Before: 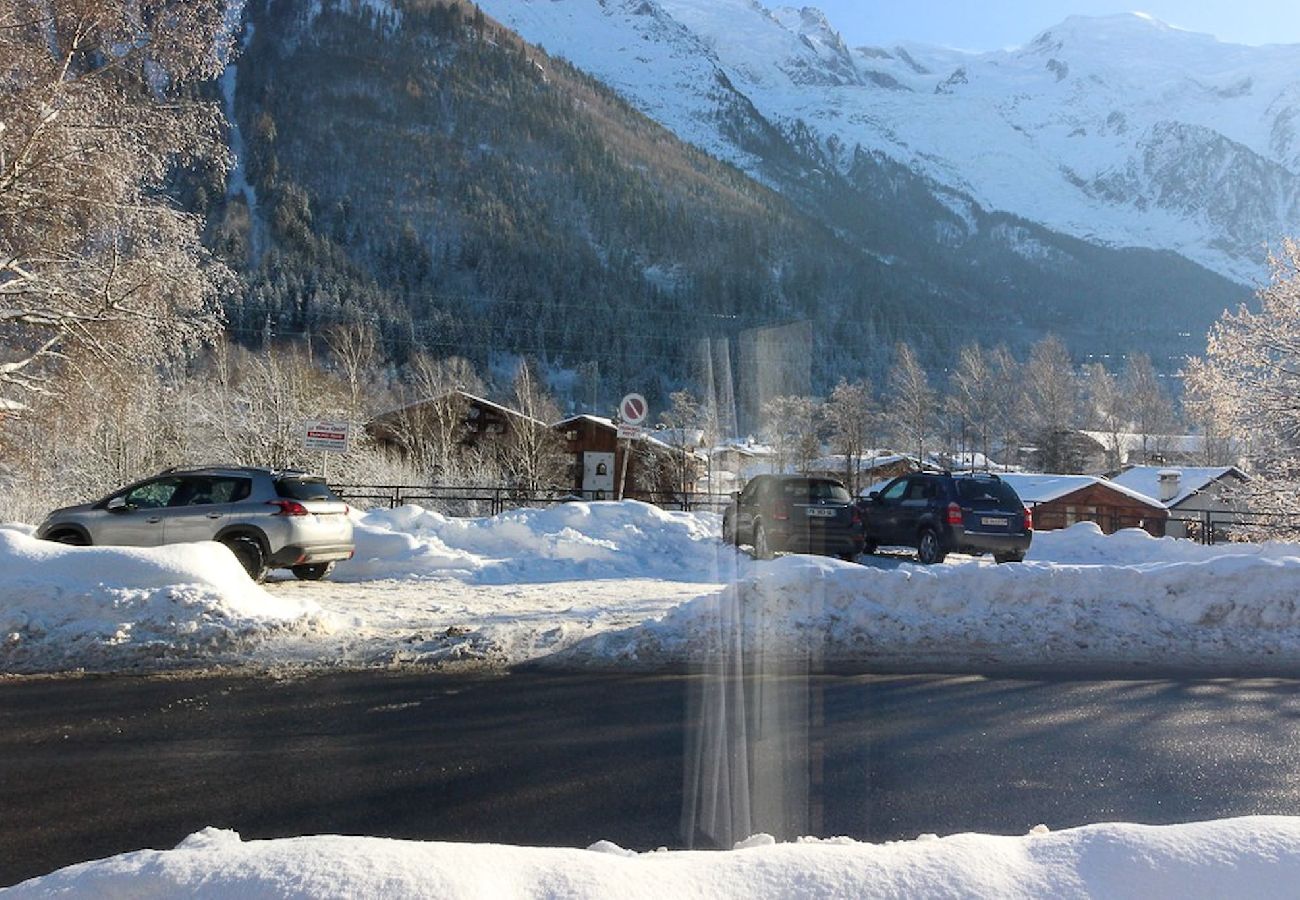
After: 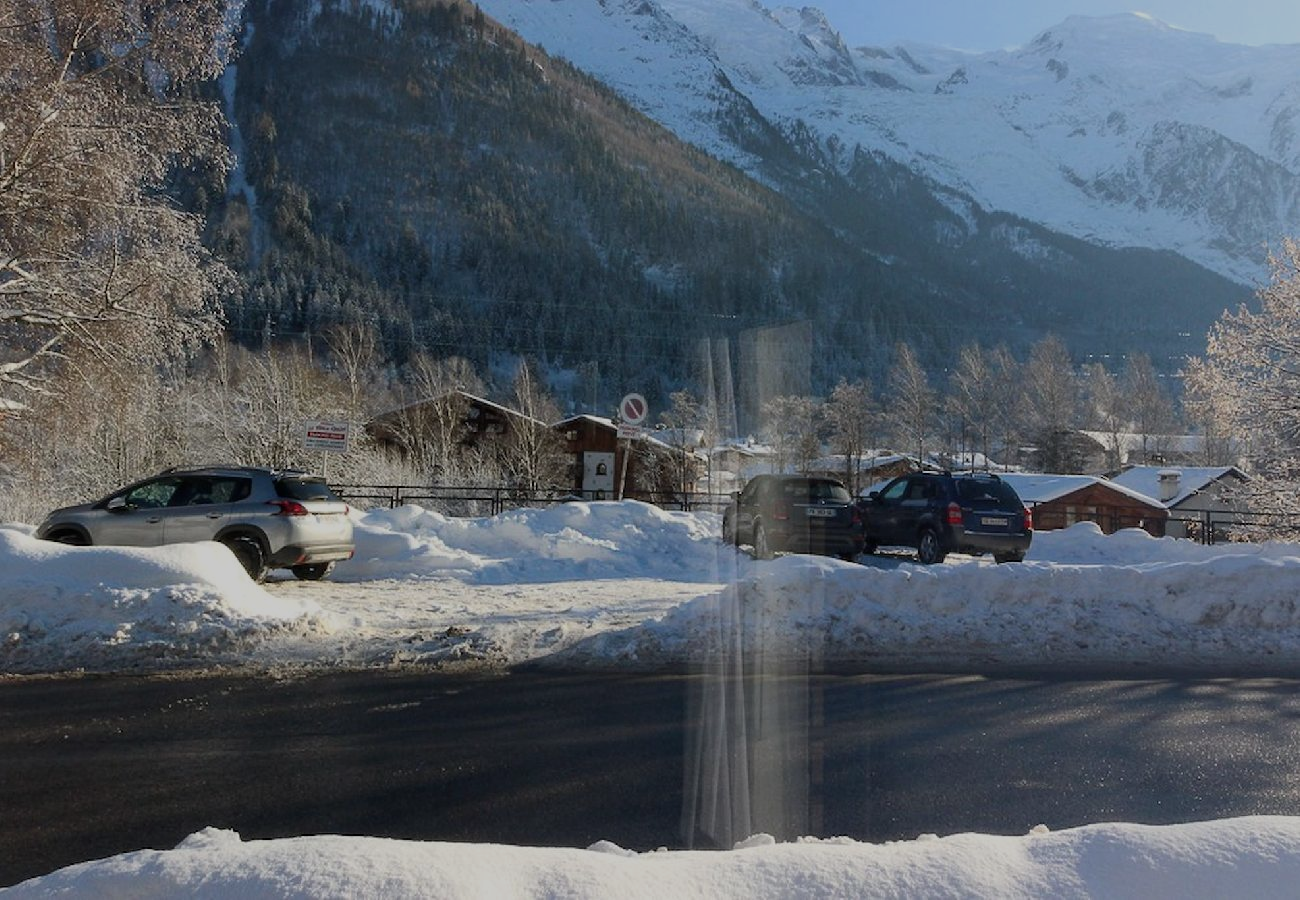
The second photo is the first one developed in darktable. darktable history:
exposure: black level correction 0, exposure -0.769 EV, compensate highlight preservation false
